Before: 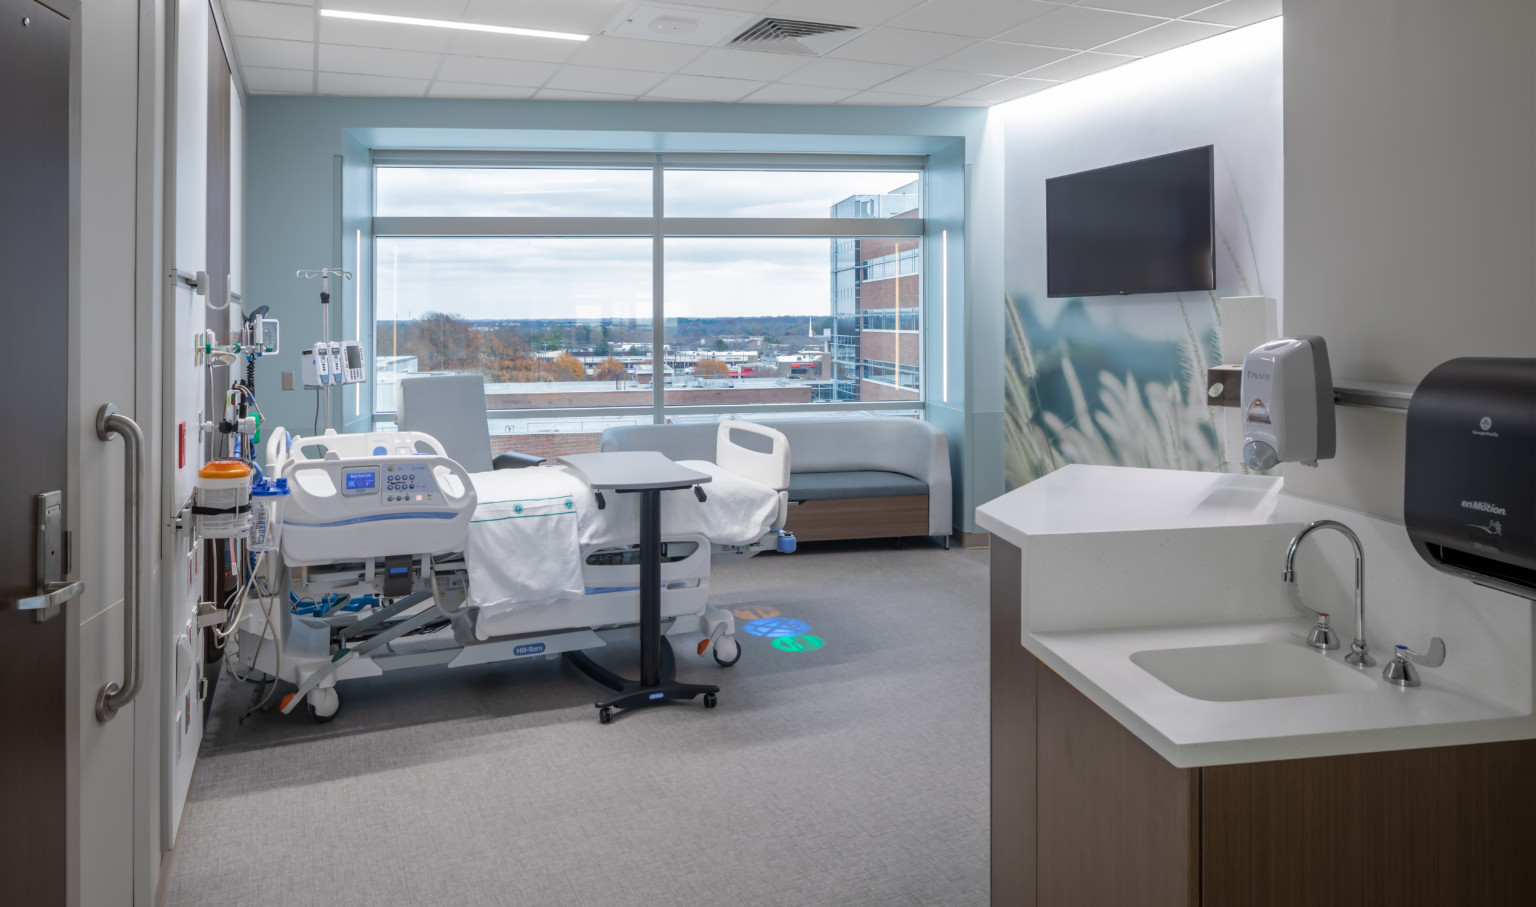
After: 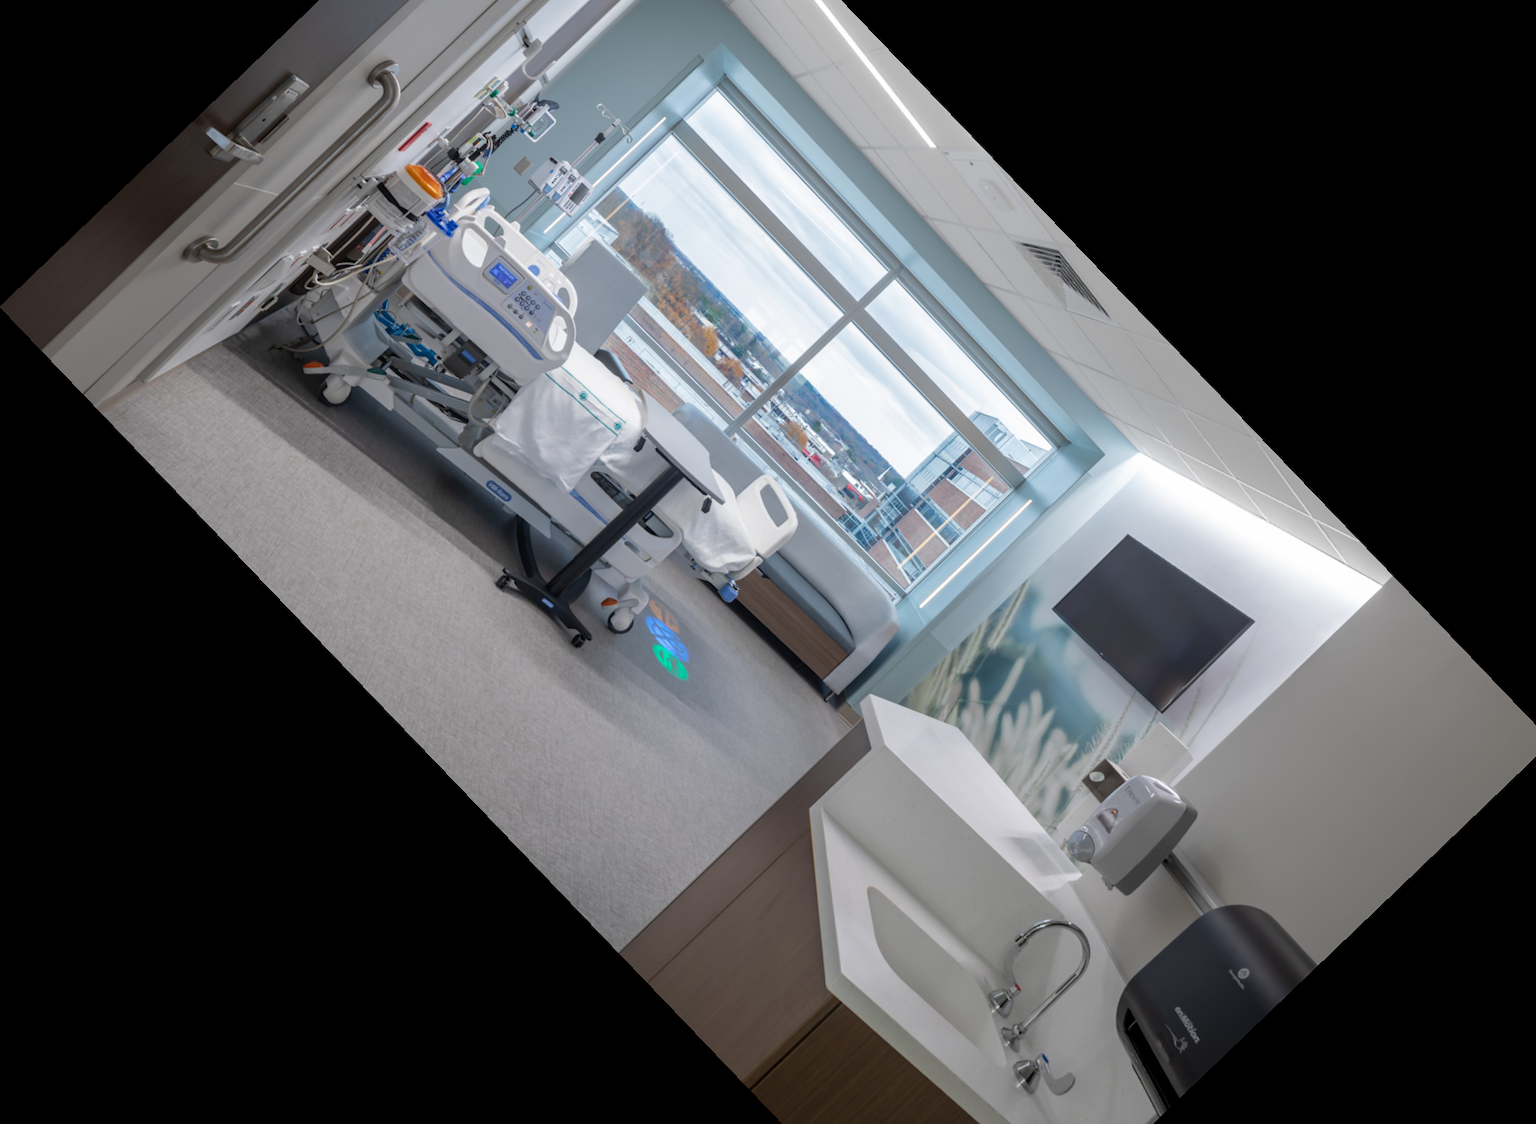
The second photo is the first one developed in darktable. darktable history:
crop and rotate: angle -46.22°, top 16.57%, right 0.924%, bottom 11.726%
